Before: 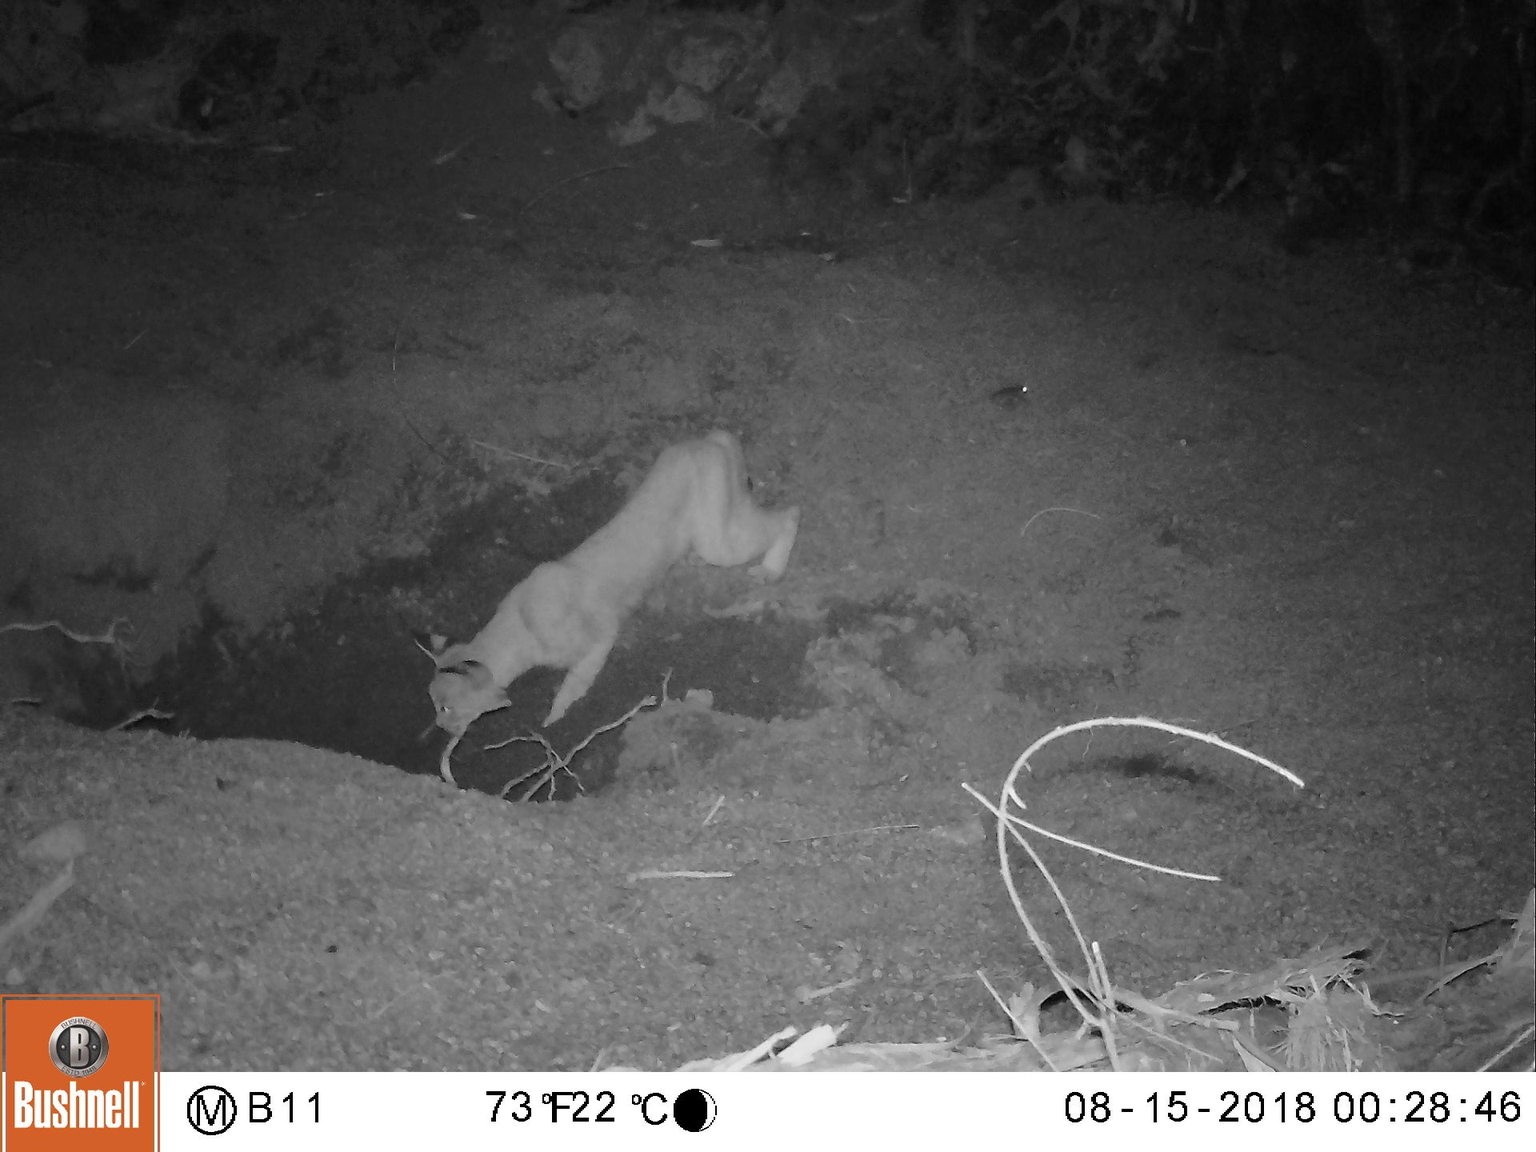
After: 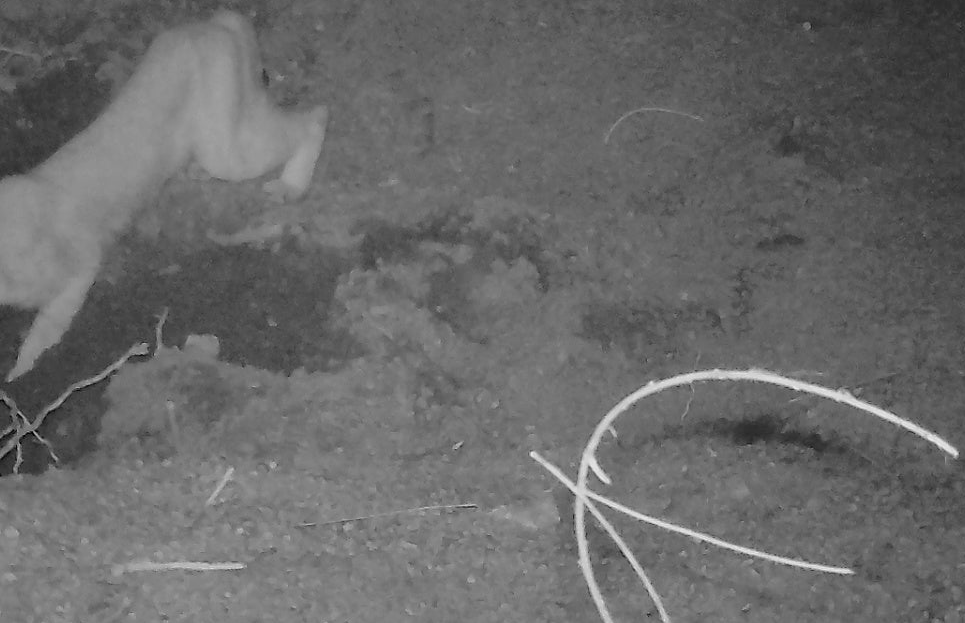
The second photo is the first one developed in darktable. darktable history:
monochrome: on, module defaults
crop: left 35.03%, top 36.625%, right 14.663%, bottom 20.057%
filmic rgb: black relative exposure -11.35 EV, white relative exposure 3.22 EV, hardness 6.76, color science v6 (2022)
